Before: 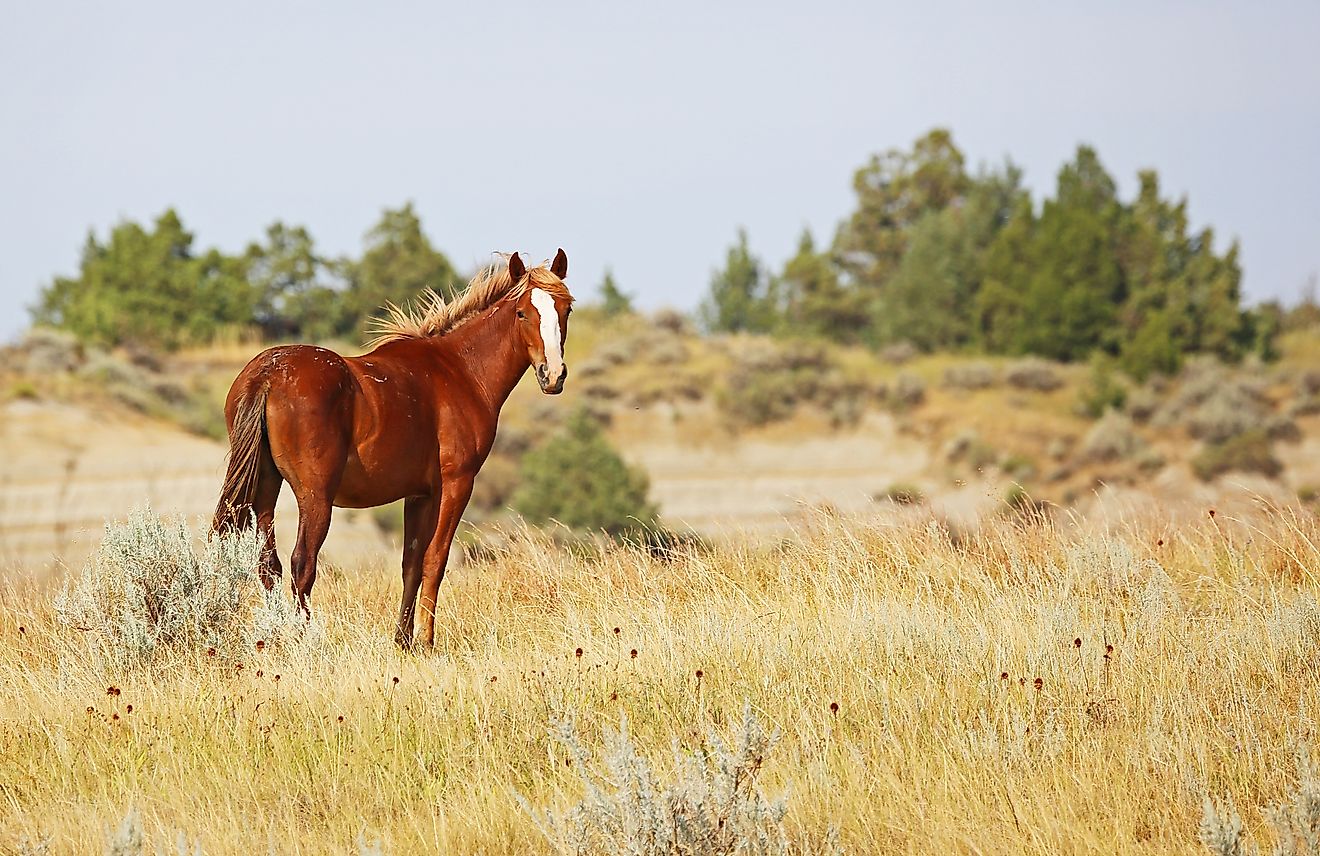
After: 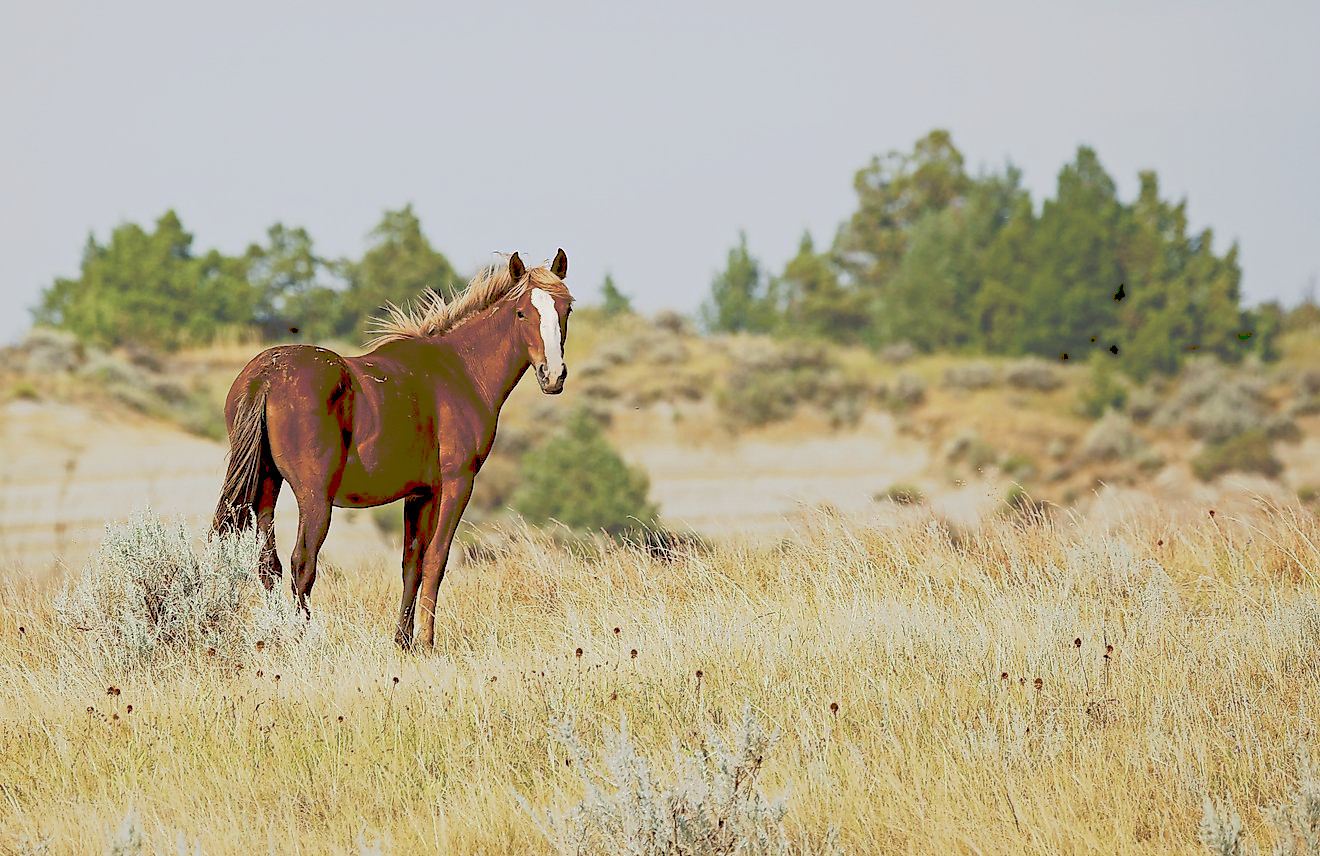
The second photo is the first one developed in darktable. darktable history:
exposure: black level correction 0.028, exposure -0.078 EV, compensate exposure bias true, compensate highlight preservation false
color balance rgb: shadows lift › chroma 0.71%, shadows lift › hue 114.33°, power › luminance -7.736%, power › chroma 1.103%, power › hue 216.96°, perceptual saturation grading › global saturation 20%, perceptual saturation grading › highlights -25.611%, perceptual saturation grading › shadows 50.402%
tone curve: curves: ch0 [(0, 0) (0.003, 0.313) (0.011, 0.317) (0.025, 0.317) (0.044, 0.322) (0.069, 0.327) (0.1, 0.335) (0.136, 0.347) (0.177, 0.364) (0.224, 0.384) (0.277, 0.421) (0.335, 0.459) (0.399, 0.501) (0.468, 0.554) (0.543, 0.611) (0.623, 0.679) (0.709, 0.751) (0.801, 0.804) (0.898, 0.844) (1, 1)], preserve colors none
